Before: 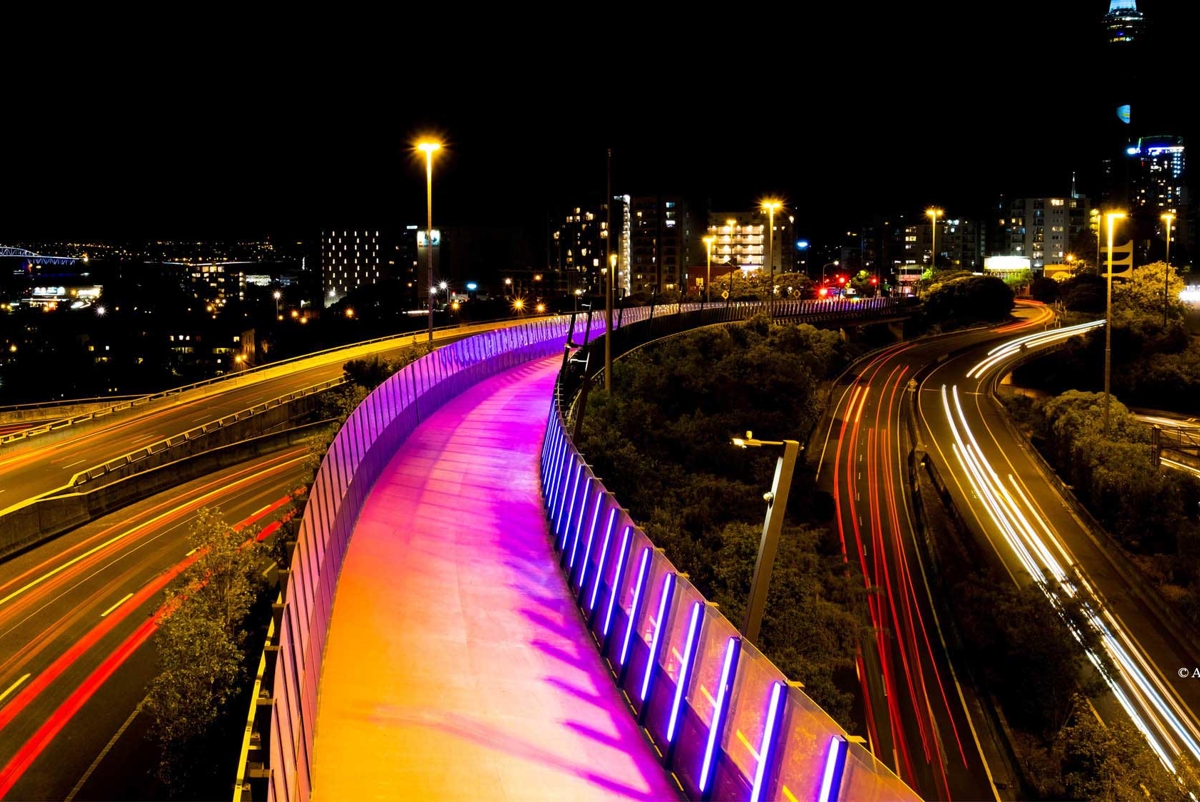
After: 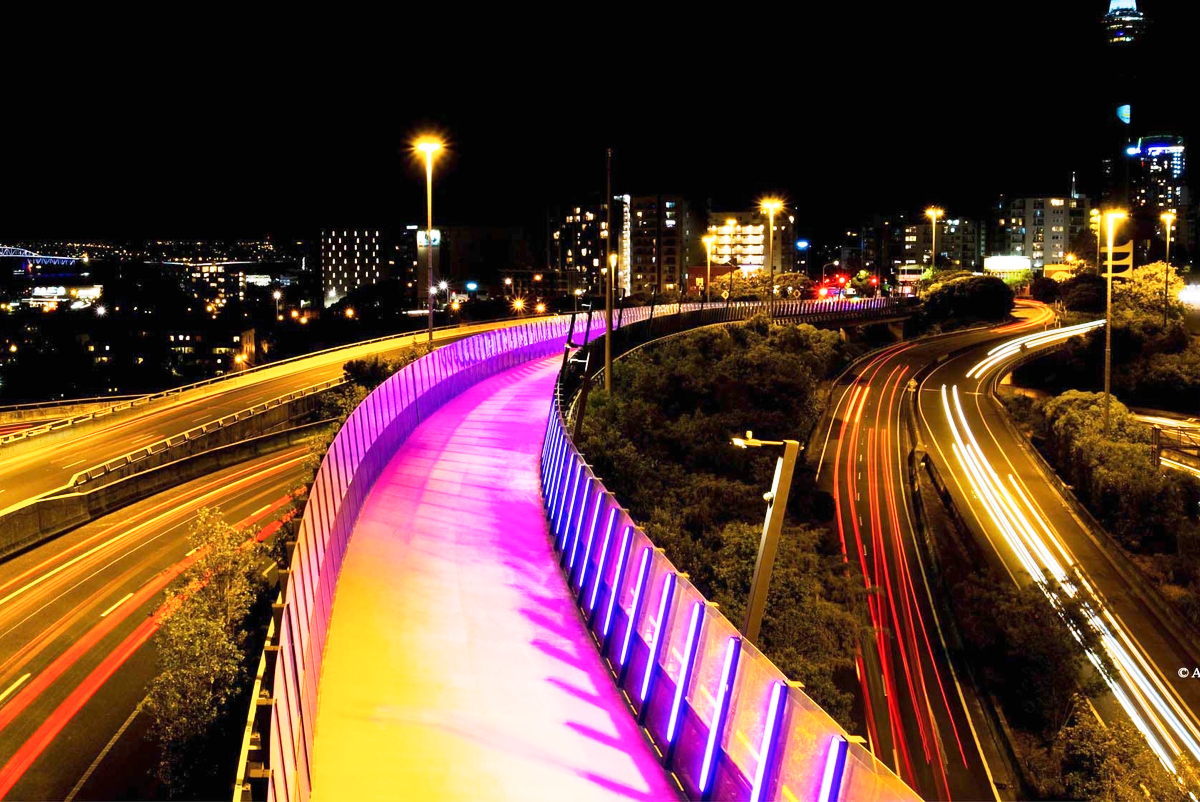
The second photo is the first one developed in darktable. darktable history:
exposure: black level correction 0, exposure 0.7 EV, compensate exposure bias true, compensate highlight preservation false
base curve: curves: ch0 [(0, 0) (0.088, 0.125) (0.176, 0.251) (0.354, 0.501) (0.613, 0.749) (1, 0.877)], preserve colors none
